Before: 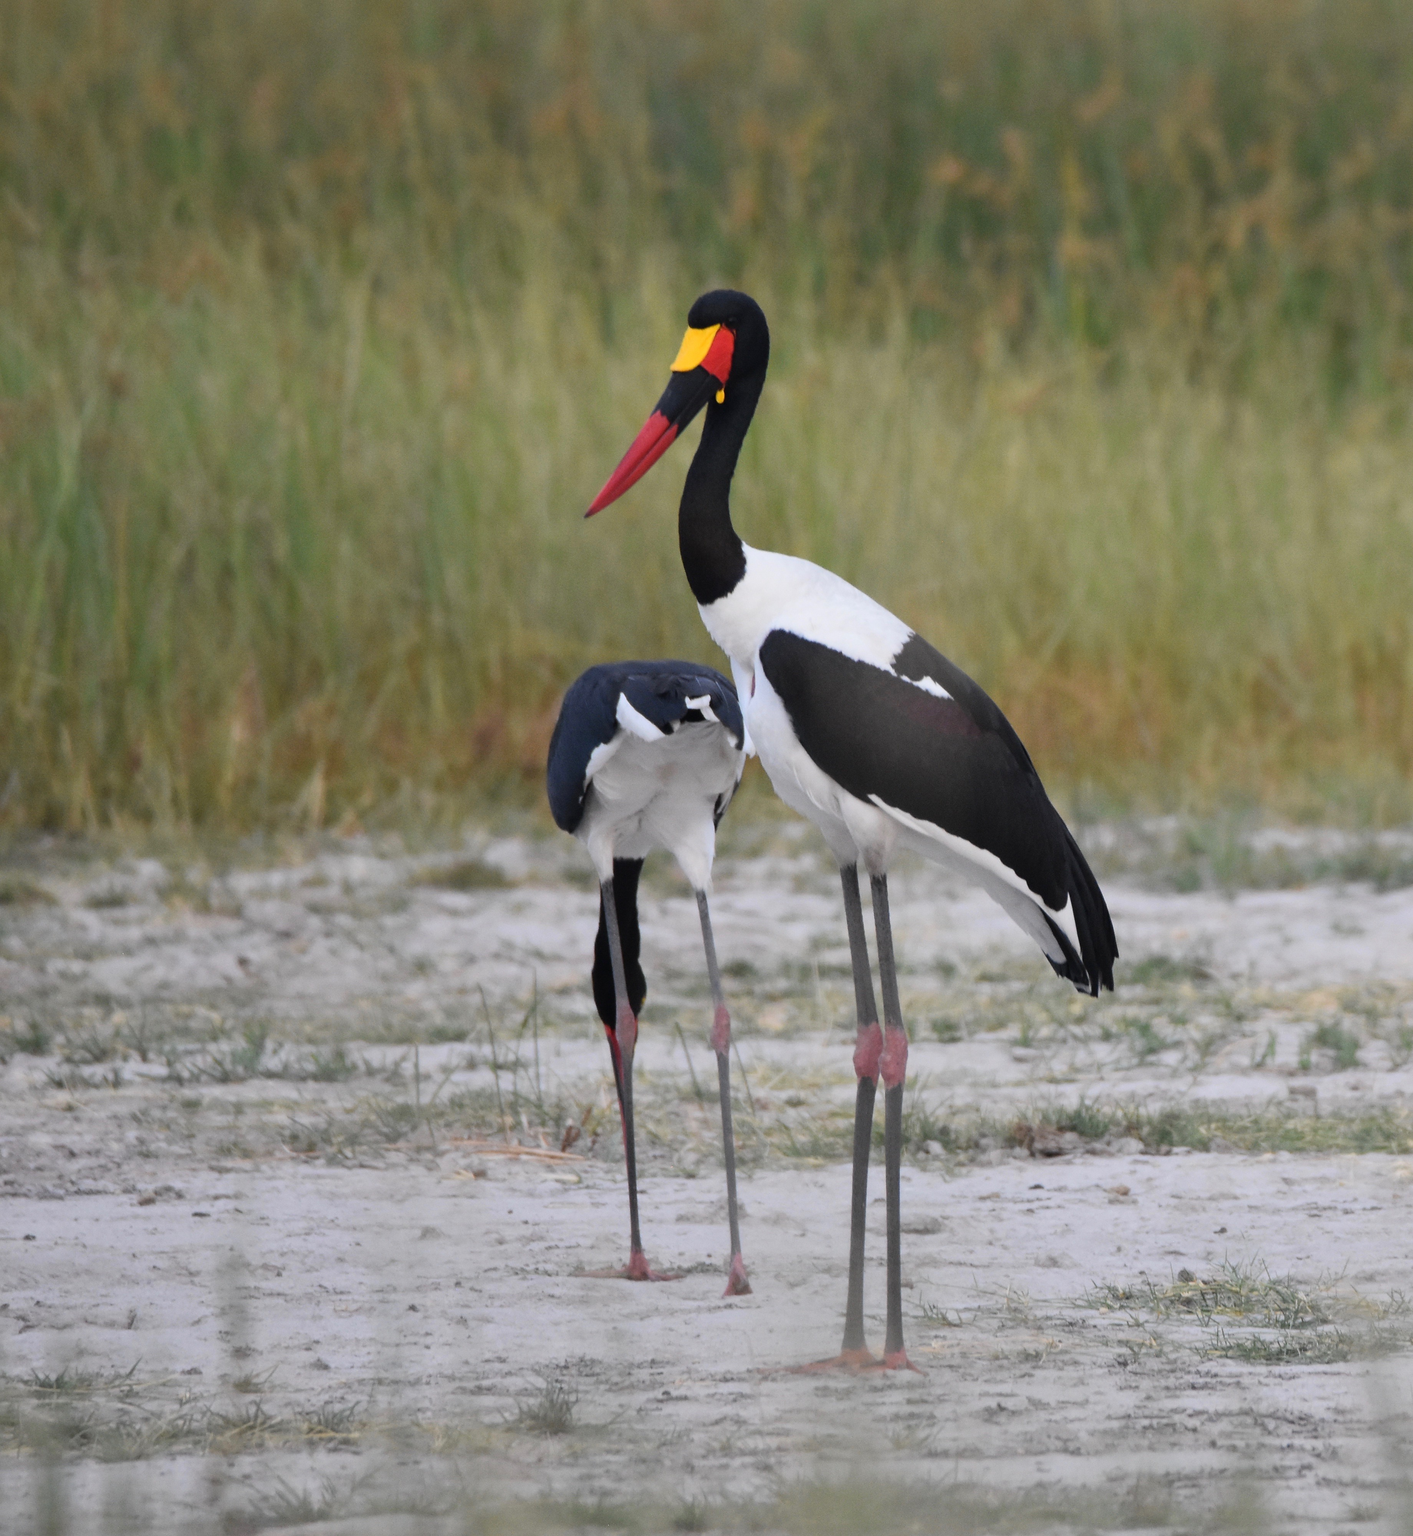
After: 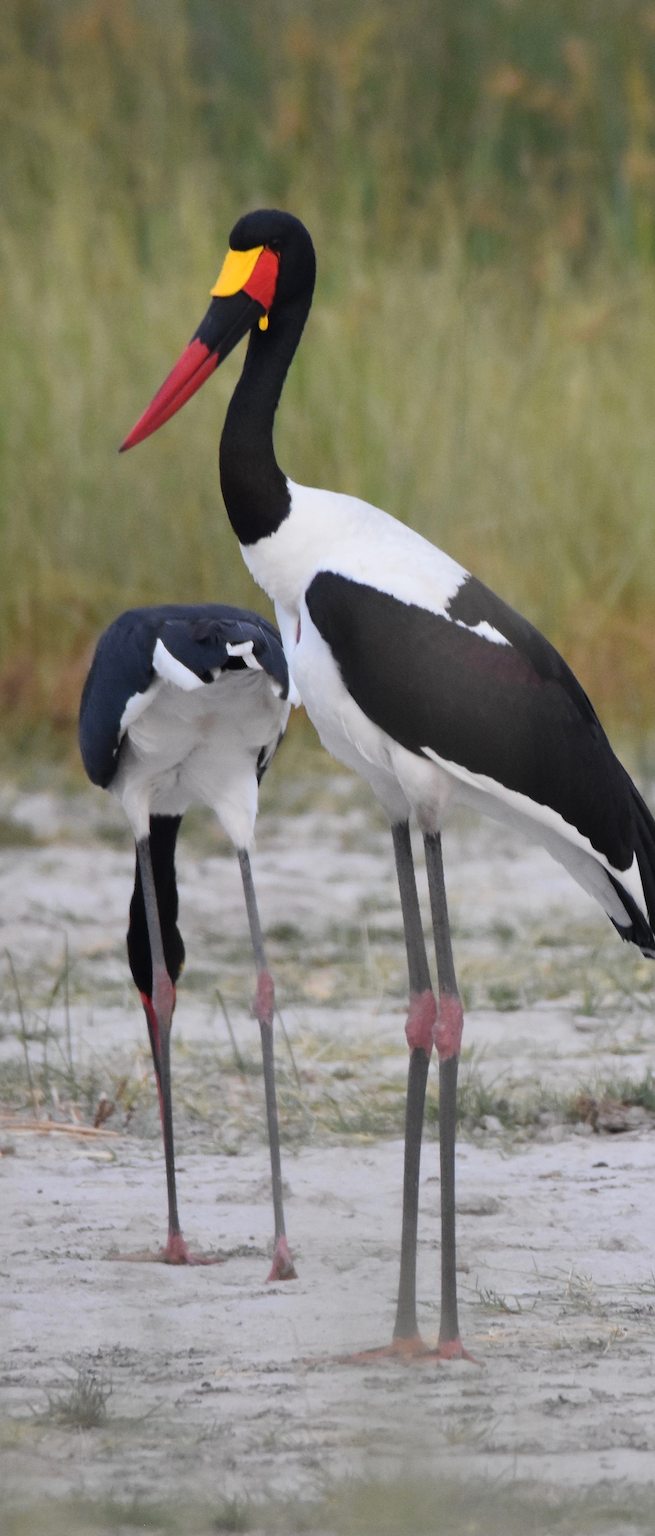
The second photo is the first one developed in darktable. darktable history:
crop: left 33.5%, top 6.079%, right 22.951%
